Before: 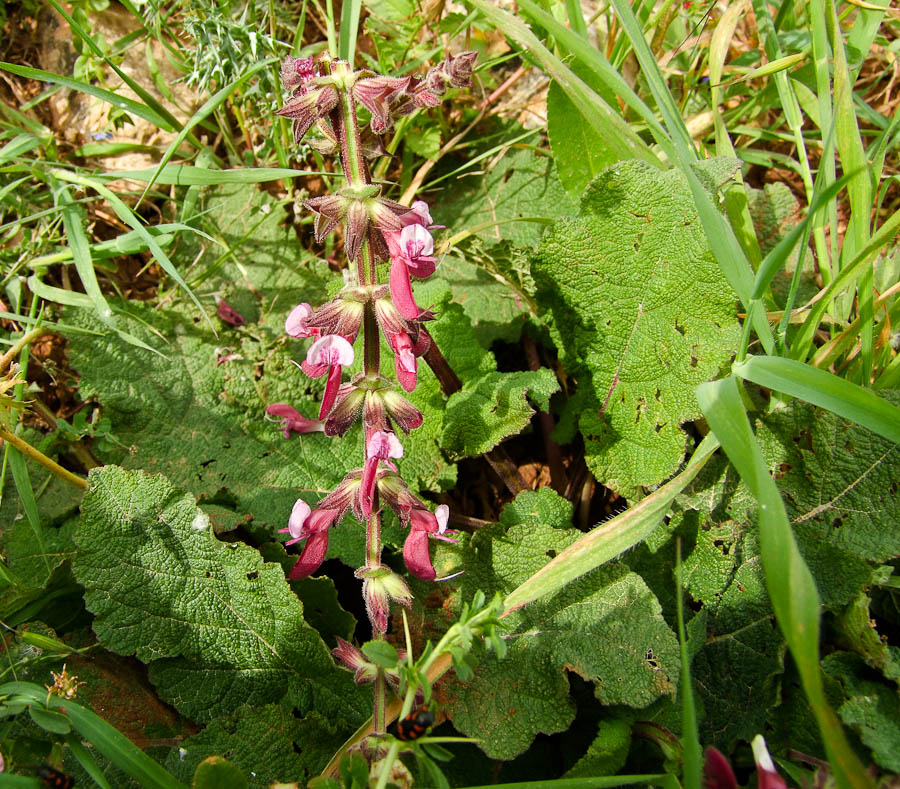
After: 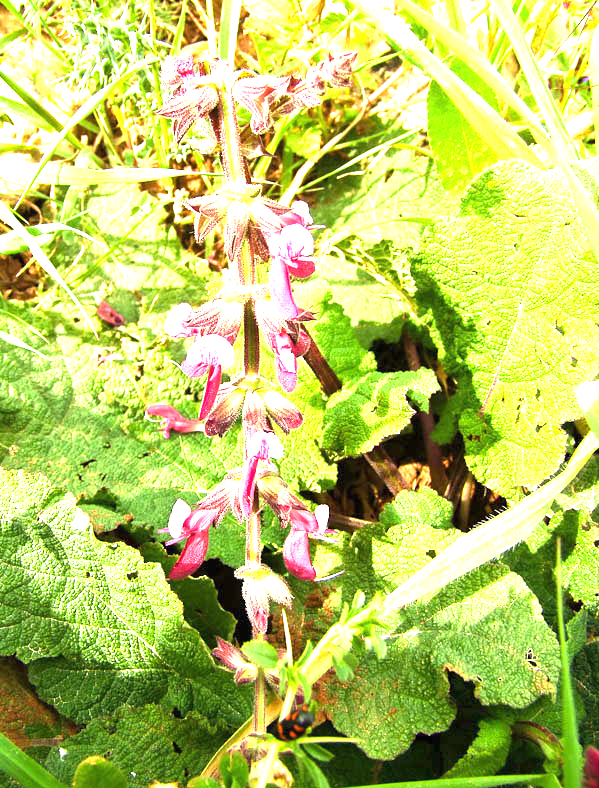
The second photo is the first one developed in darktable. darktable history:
exposure: black level correction 0, exposure 2.17 EV, compensate exposure bias true, compensate highlight preservation false
crop and rotate: left 13.424%, right 19.943%
